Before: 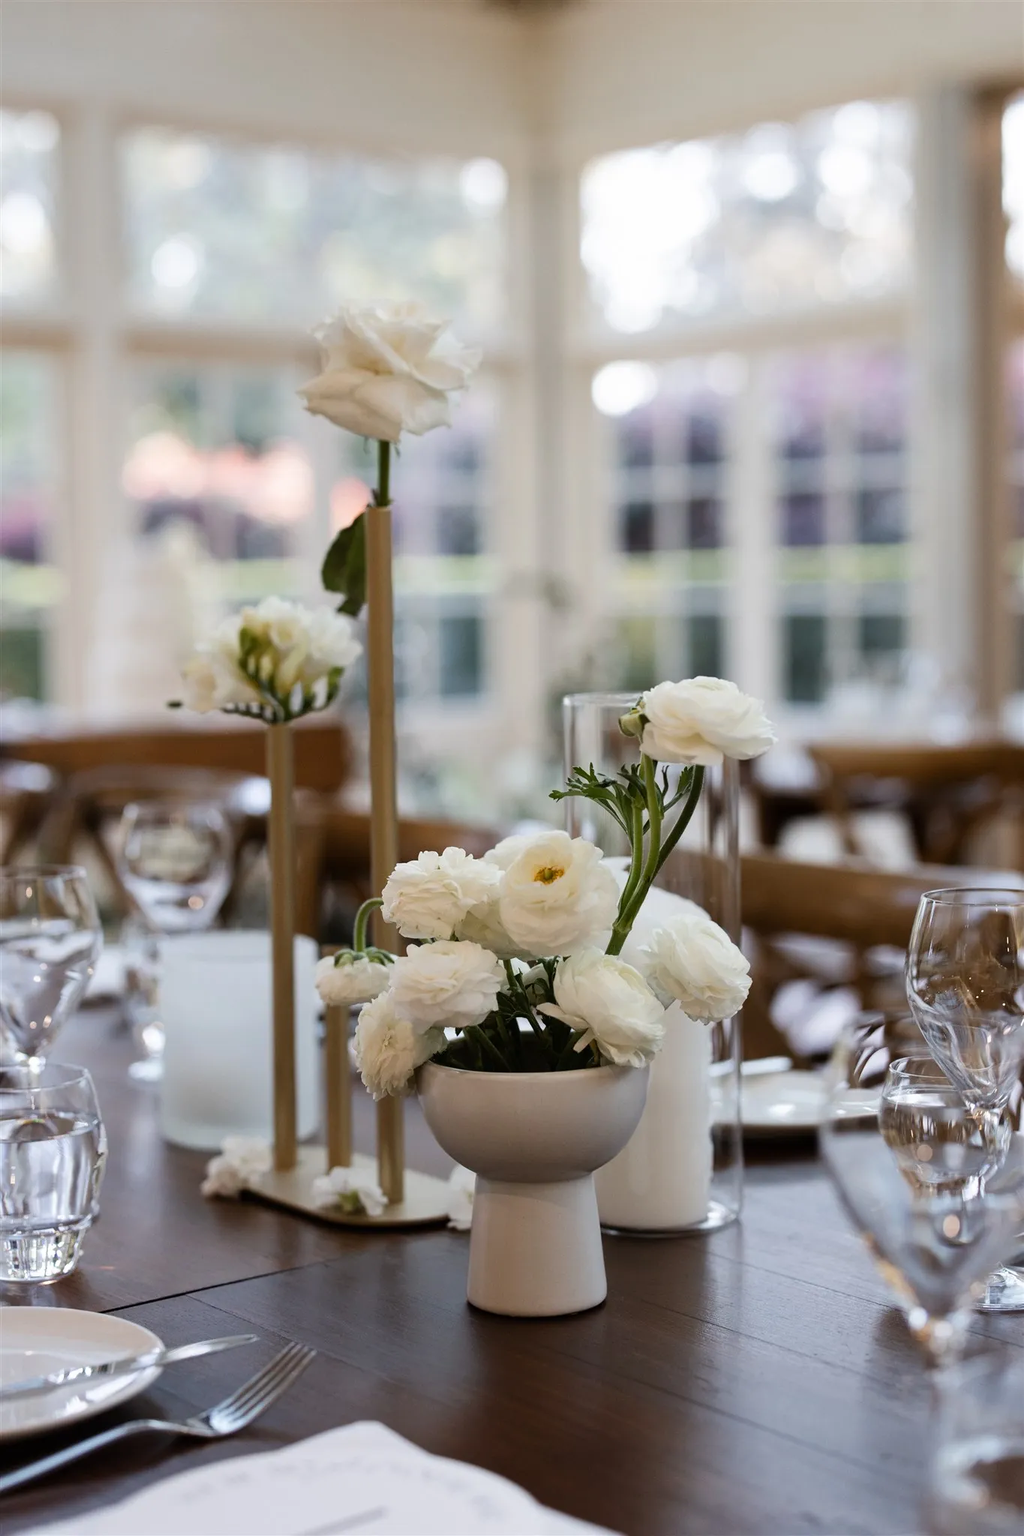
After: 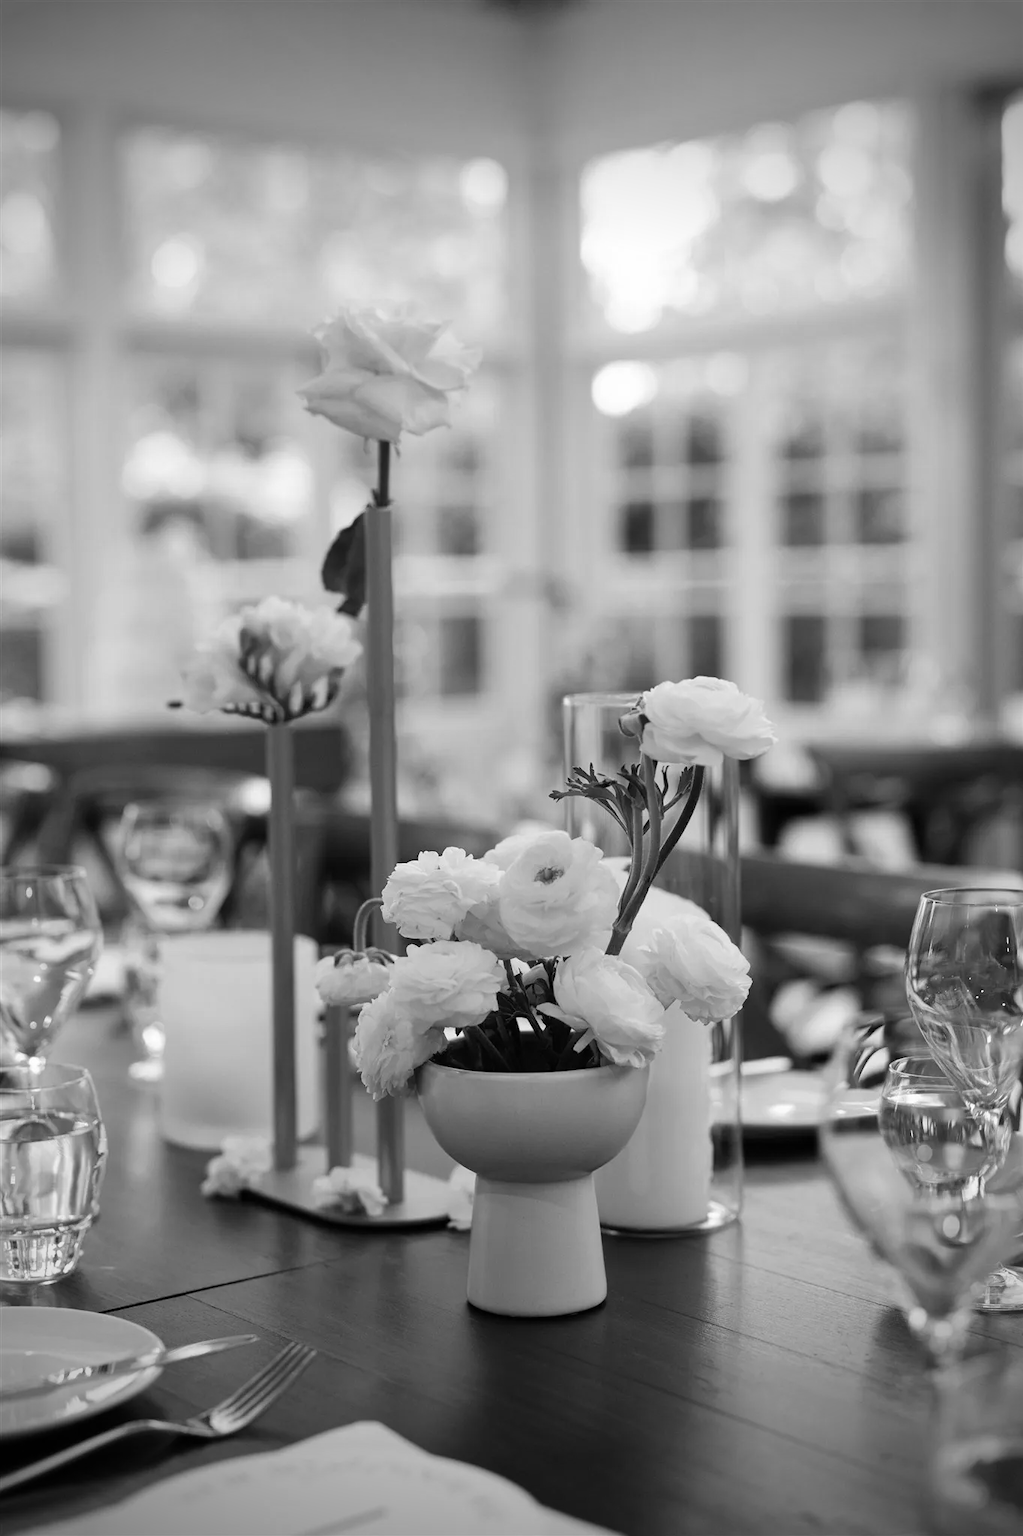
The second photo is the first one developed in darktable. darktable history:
monochrome: on, module defaults
vignetting: fall-off start 75%, brightness -0.692, width/height ratio 1.084
